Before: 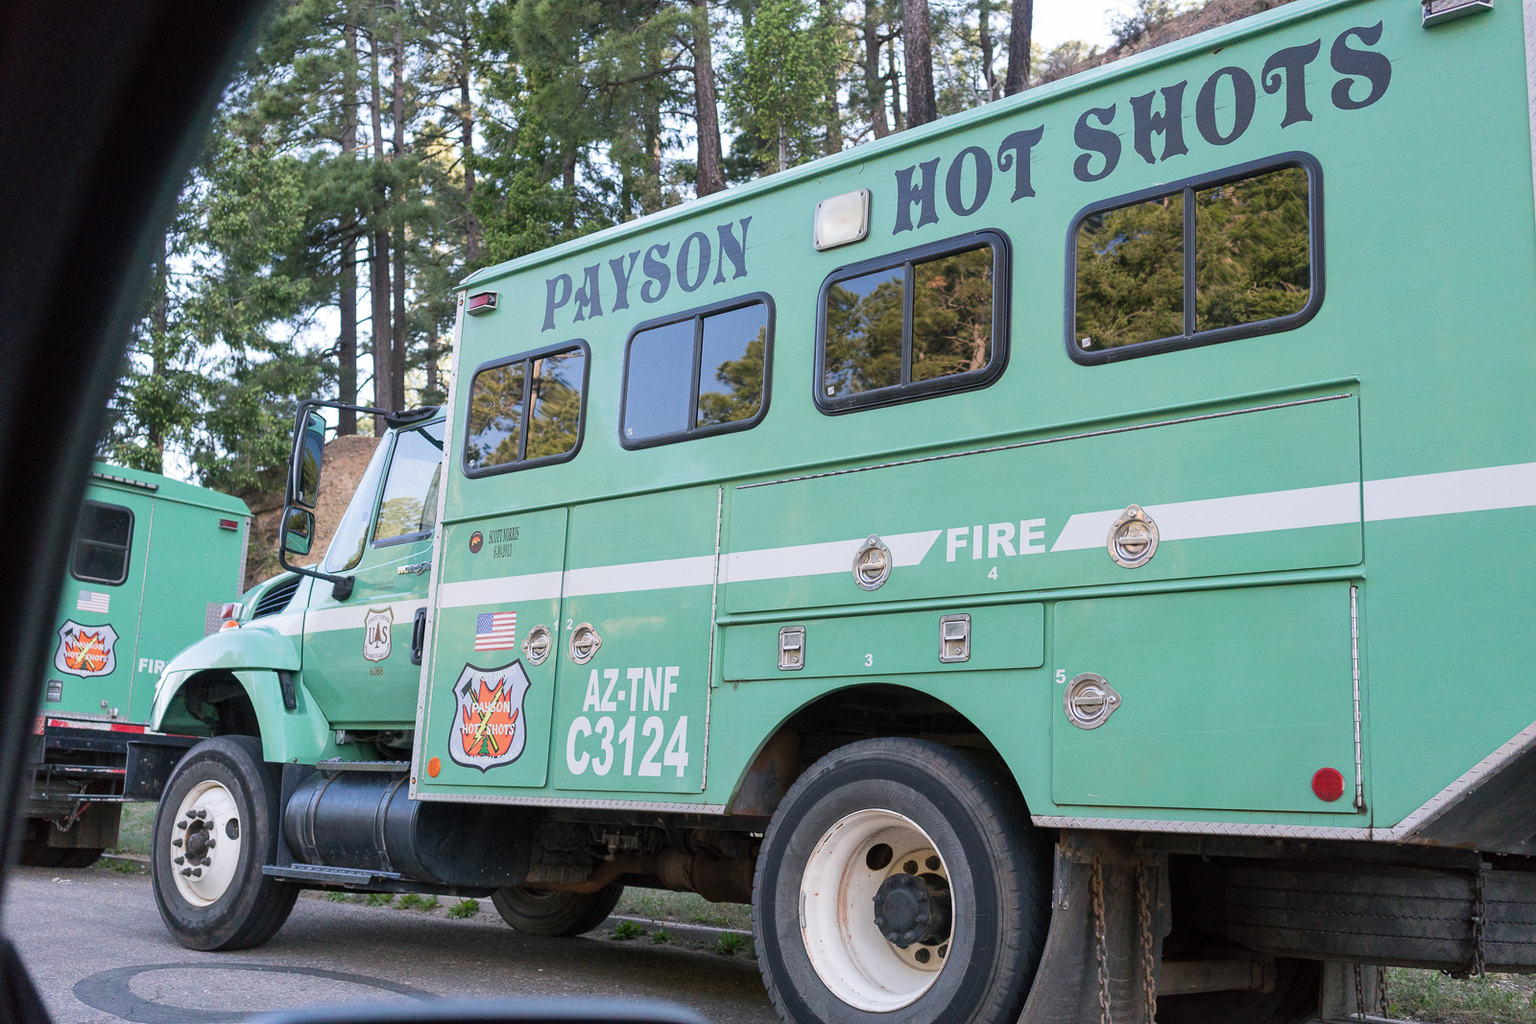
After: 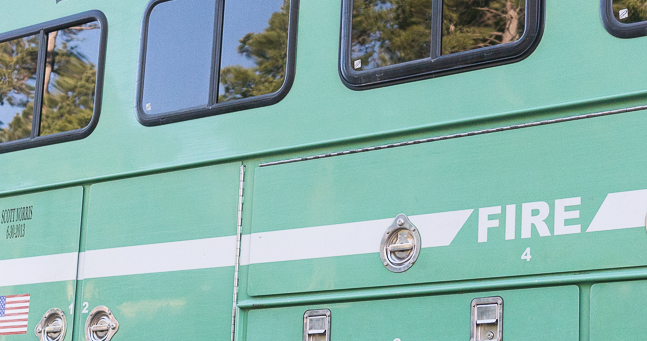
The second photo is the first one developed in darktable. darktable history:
crop: left 31.751%, top 32.172%, right 27.8%, bottom 35.83%
shadows and highlights: shadows 0, highlights 40
